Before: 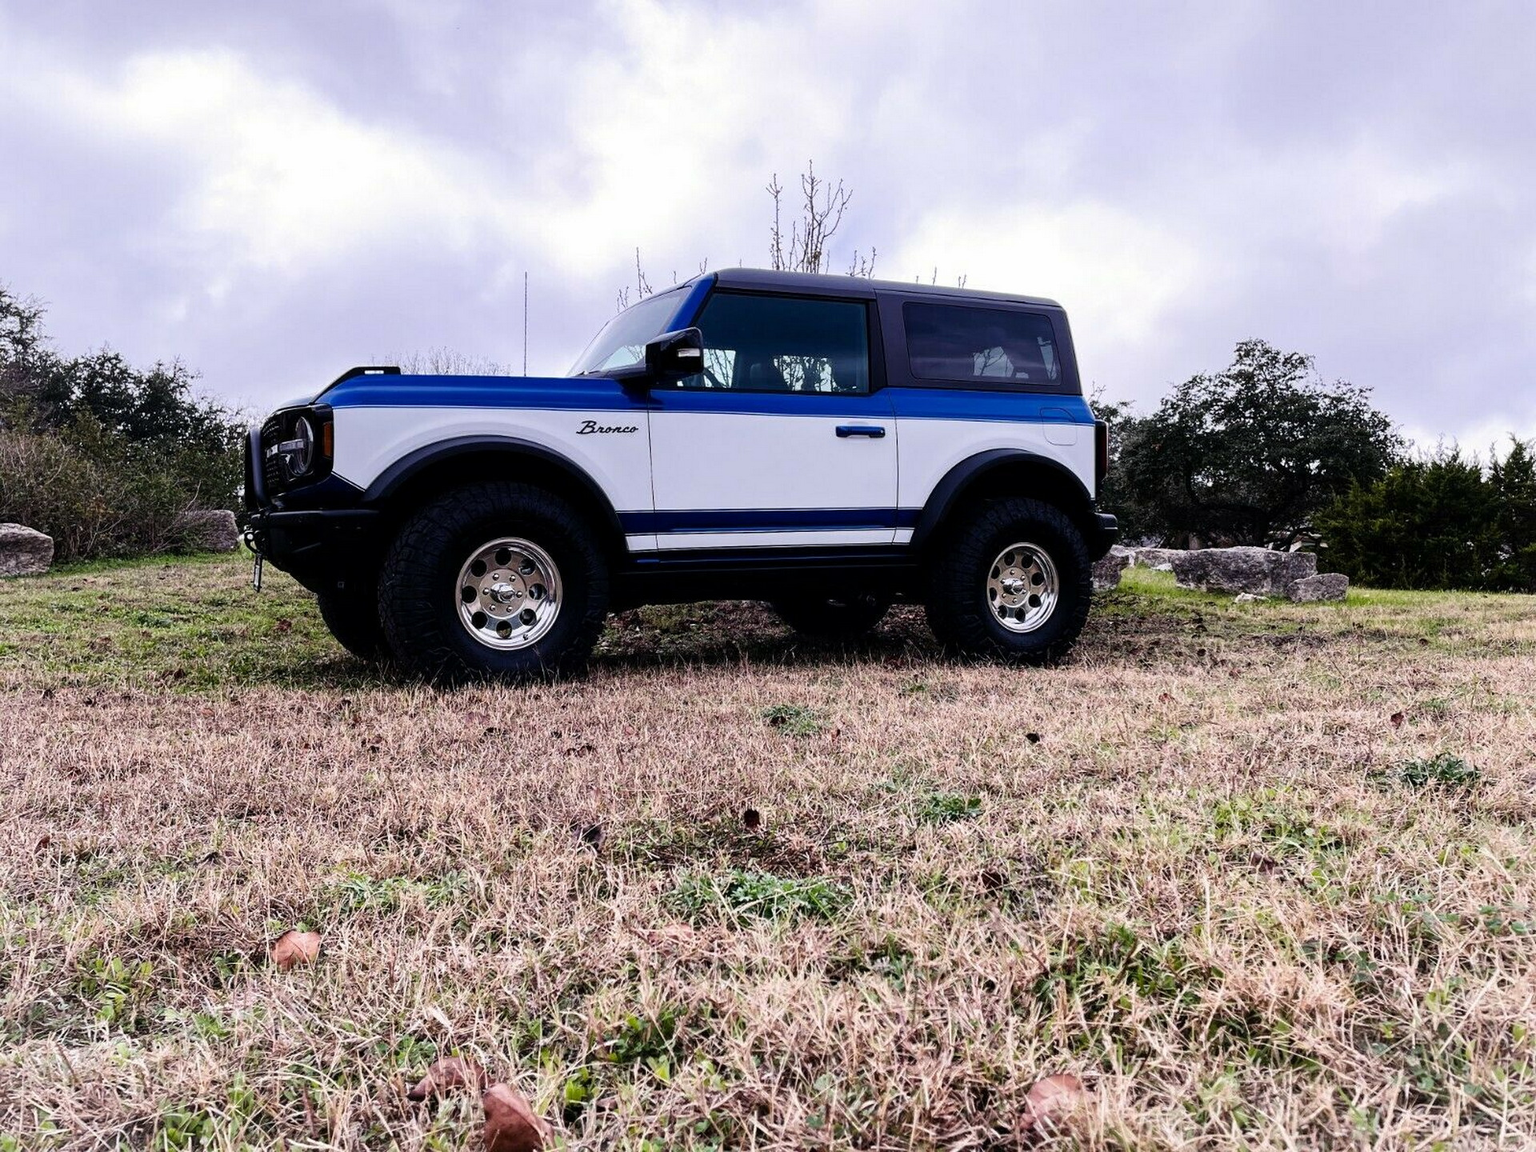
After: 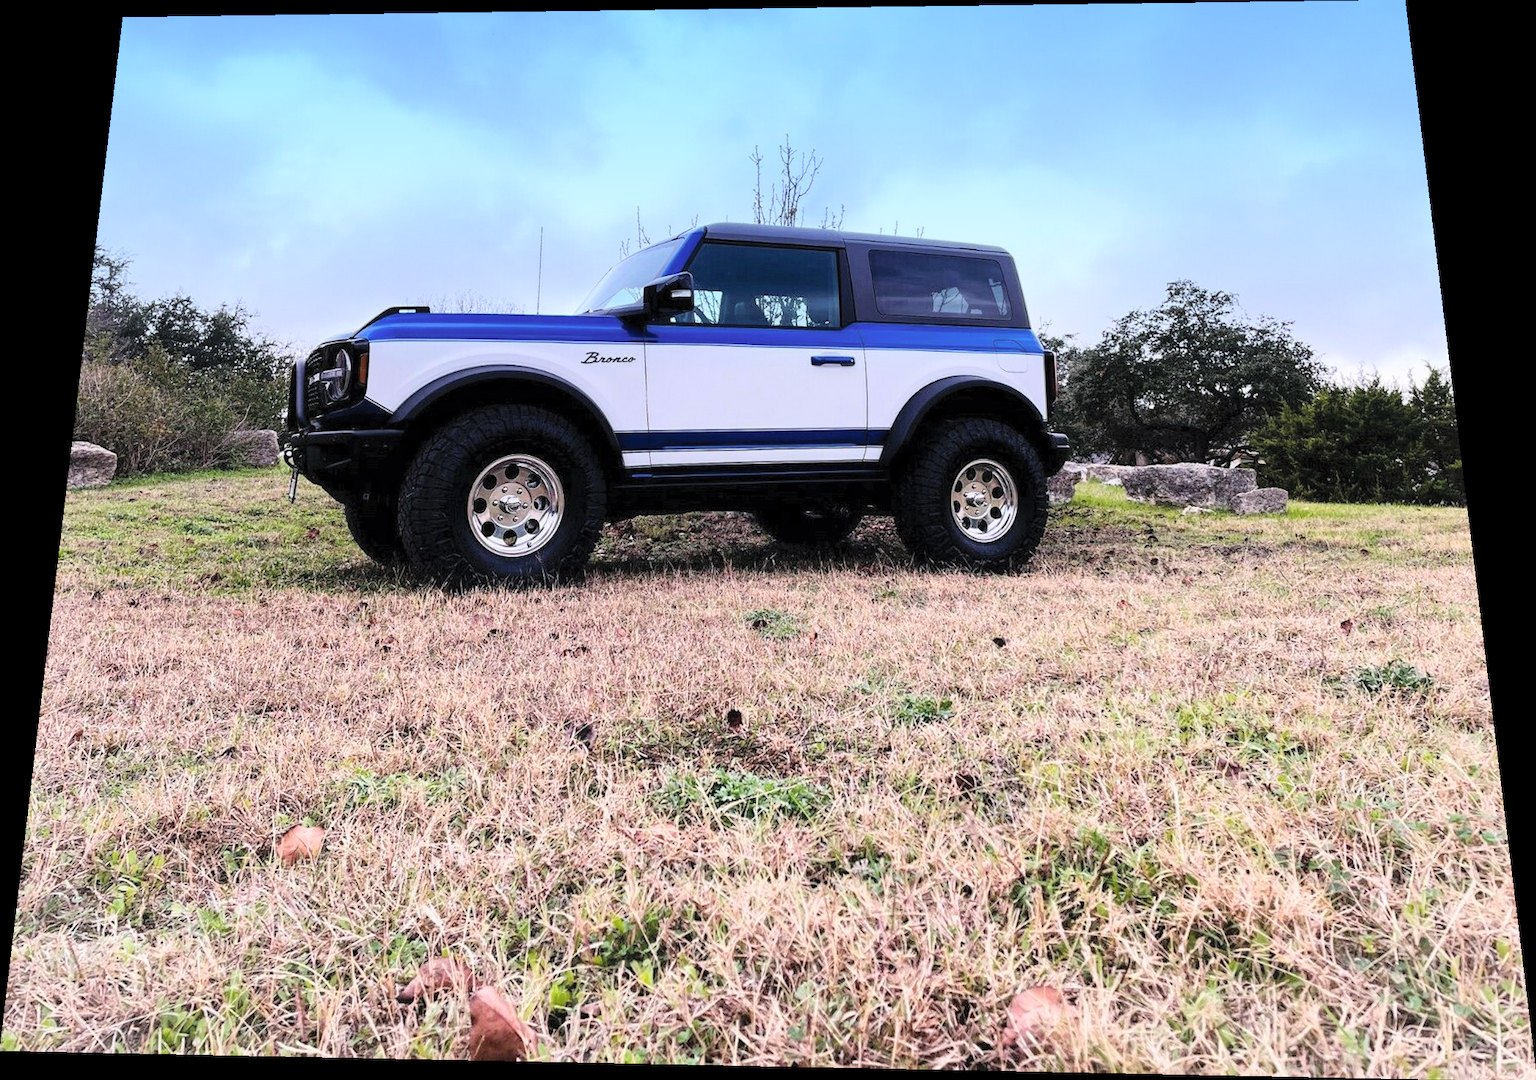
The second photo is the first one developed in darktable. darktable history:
graduated density: density 2.02 EV, hardness 44%, rotation 0.374°, offset 8.21, hue 208.8°, saturation 97%
contrast brightness saturation: contrast 0.1, brightness 0.3, saturation 0.14
rotate and perspective: rotation 0.128°, lens shift (vertical) -0.181, lens shift (horizontal) -0.044, shear 0.001, automatic cropping off
